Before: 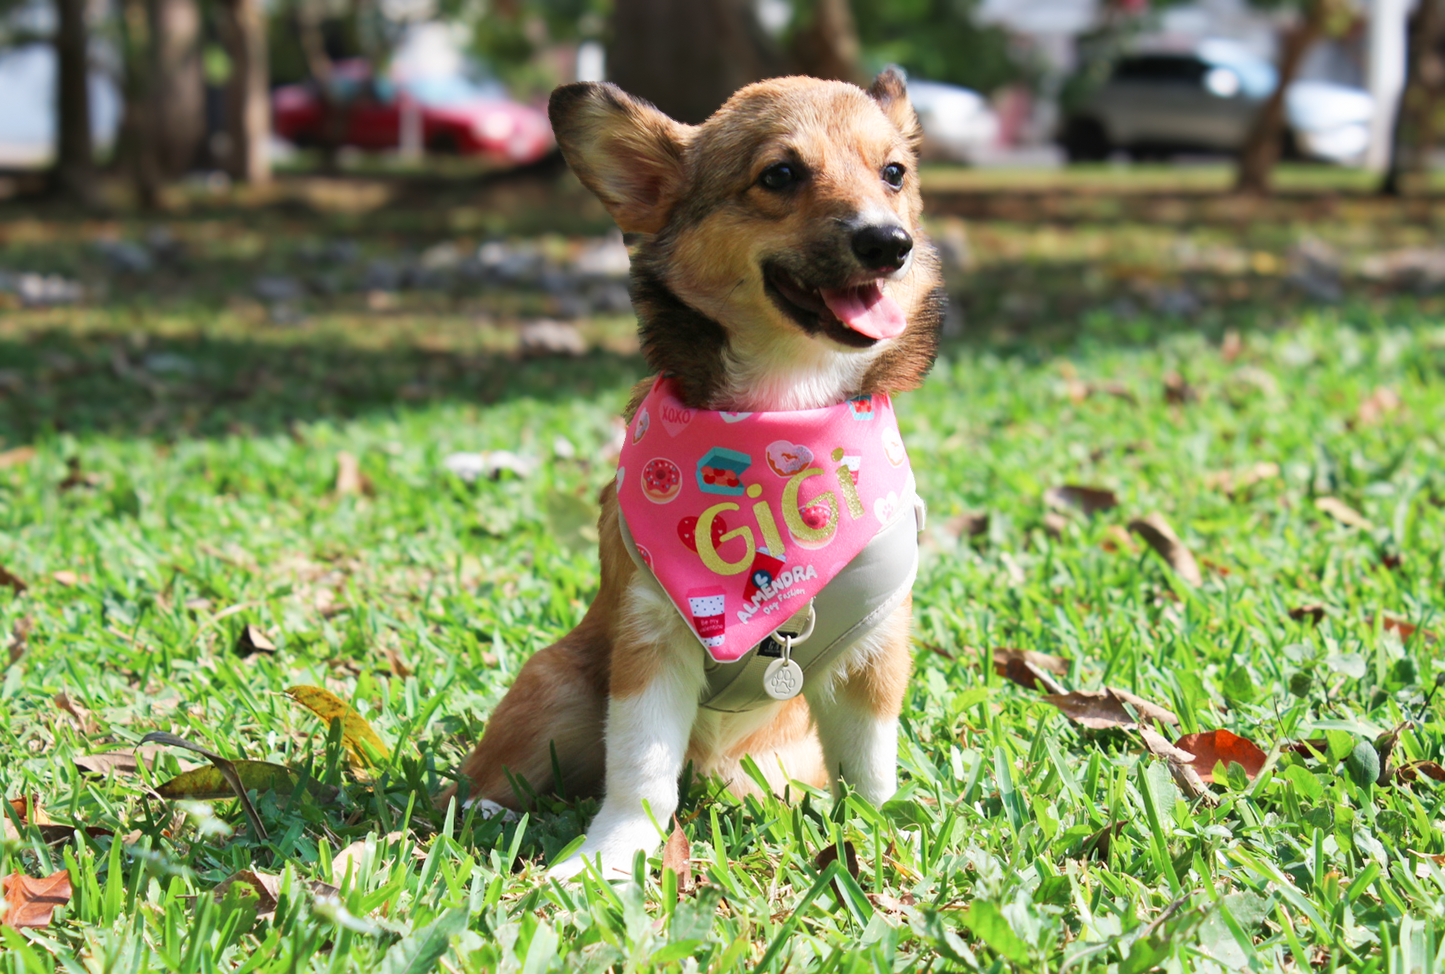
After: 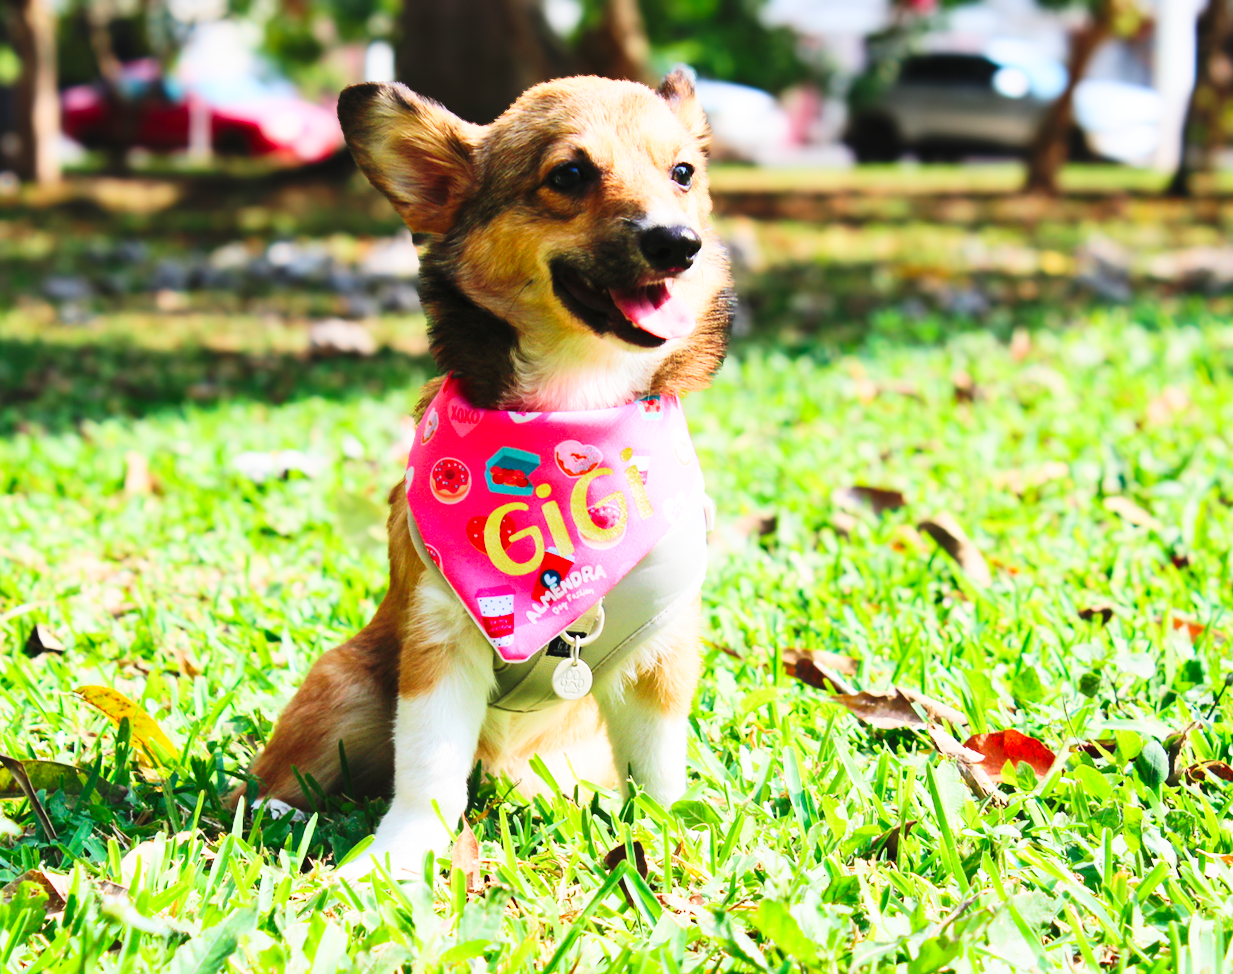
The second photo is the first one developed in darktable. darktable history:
crop and rotate: left 14.652%
contrast brightness saturation: contrast 0.196, brightness 0.166, saturation 0.22
base curve: curves: ch0 [(0, 0) (0.036, 0.025) (0.121, 0.166) (0.206, 0.329) (0.605, 0.79) (1, 1)], preserve colors none
